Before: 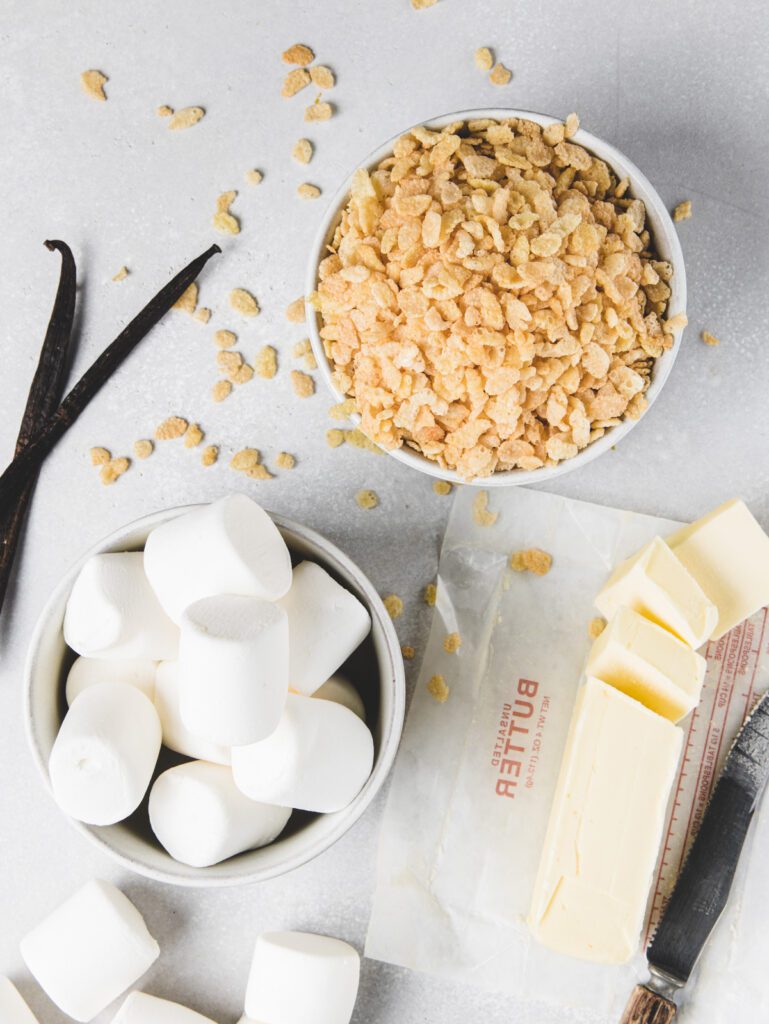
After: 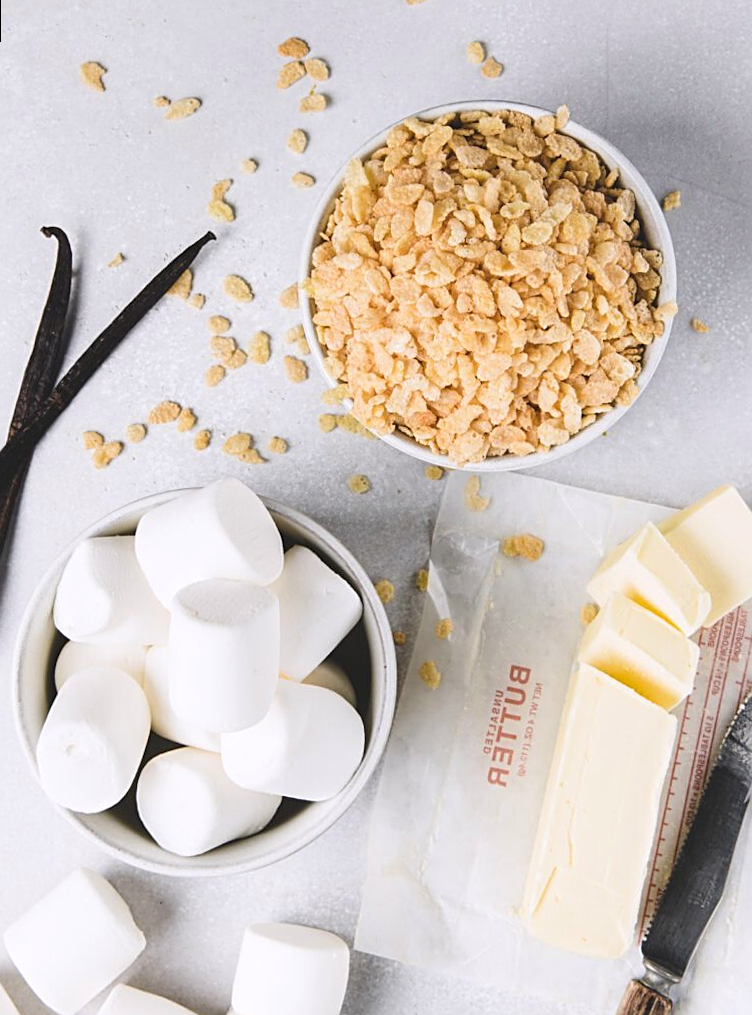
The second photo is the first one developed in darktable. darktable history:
white balance: red 1.009, blue 1.027
sharpen: on, module defaults
rotate and perspective: rotation 0.226°, lens shift (vertical) -0.042, crop left 0.023, crop right 0.982, crop top 0.006, crop bottom 0.994
